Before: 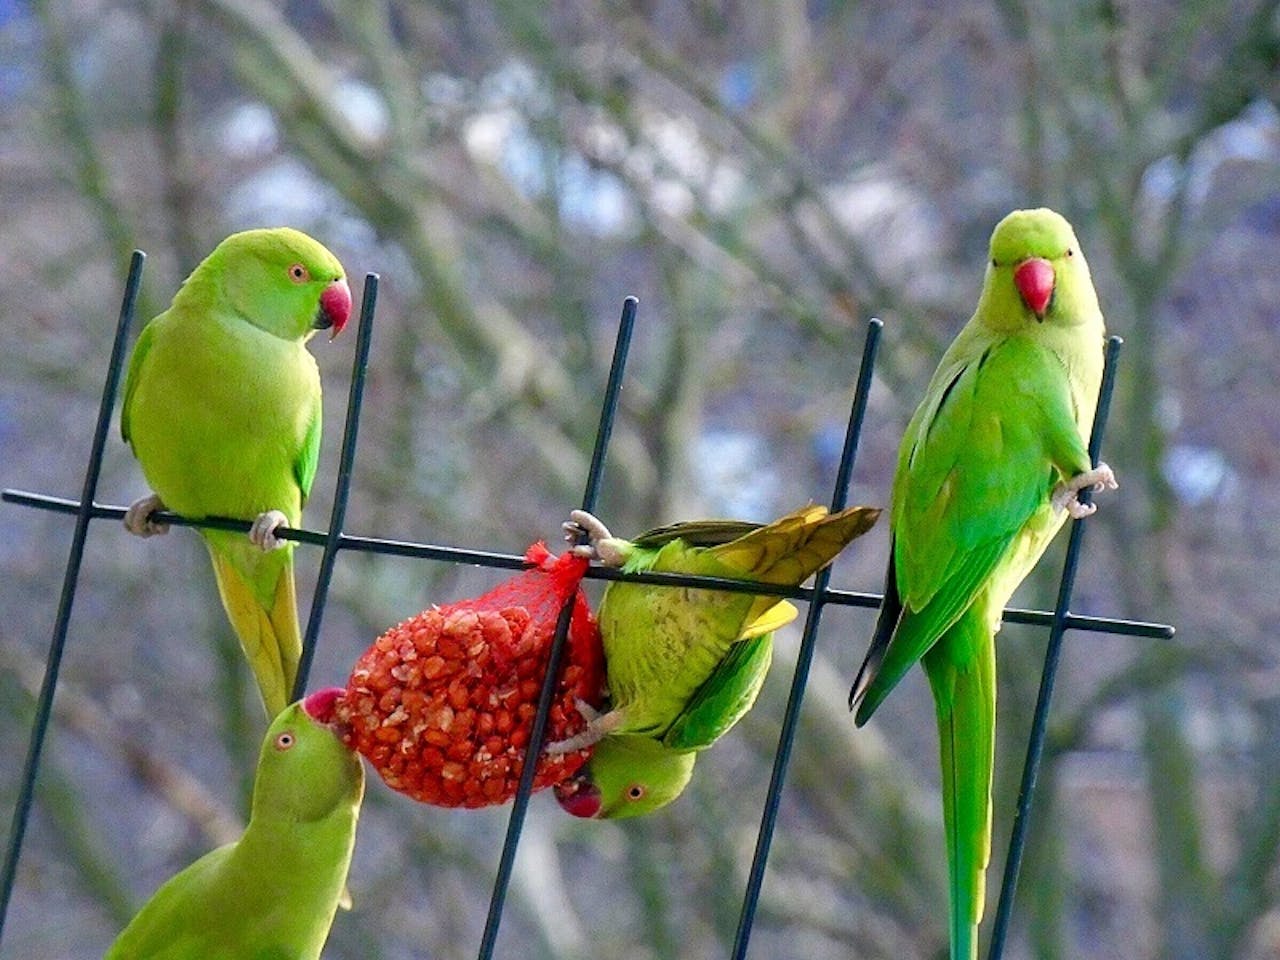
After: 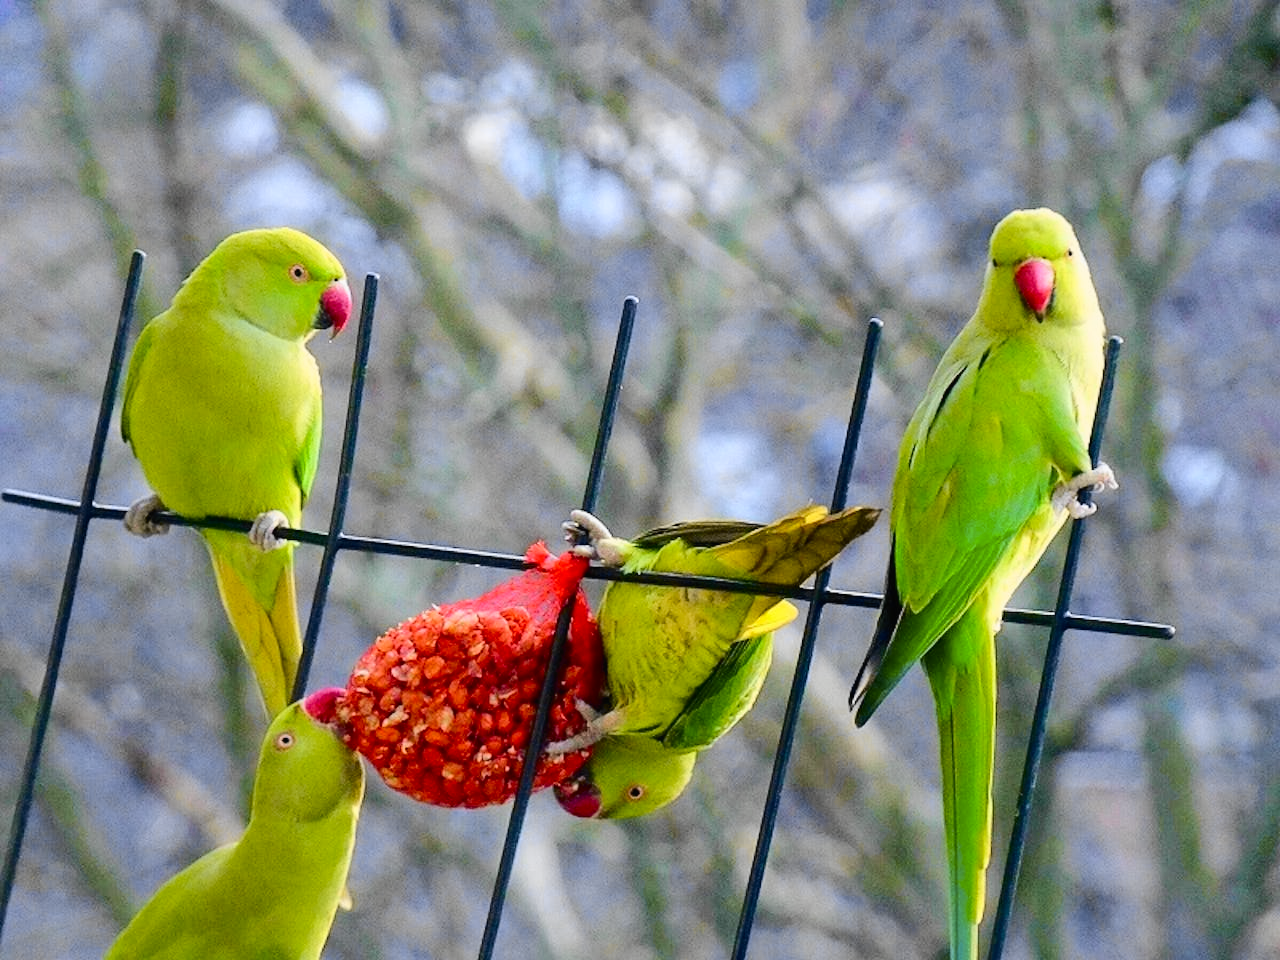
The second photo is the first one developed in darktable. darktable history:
tone curve: curves: ch0 [(0, 0.01) (0.097, 0.07) (0.204, 0.173) (0.447, 0.517) (0.539, 0.624) (0.733, 0.791) (0.879, 0.898) (1, 0.98)]; ch1 [(0, 0) (0.393, 0.415) (0.447, 0.448) (0.485, 0.494) (0.523, 0.509) (0.545, 0.541) (0.574, 0.561) (0.648, 0.674) (1, 1)]; ch2 [(0, 0) (0.369, 0.388) (0.449, 0.431) (0.499, 0.5) (0.521, 0.51) (0.53, 0.54) (0.564, 0.569) (0.674, 0.735) (1, 1)], color space Lab, independent channels, preserve colors none
